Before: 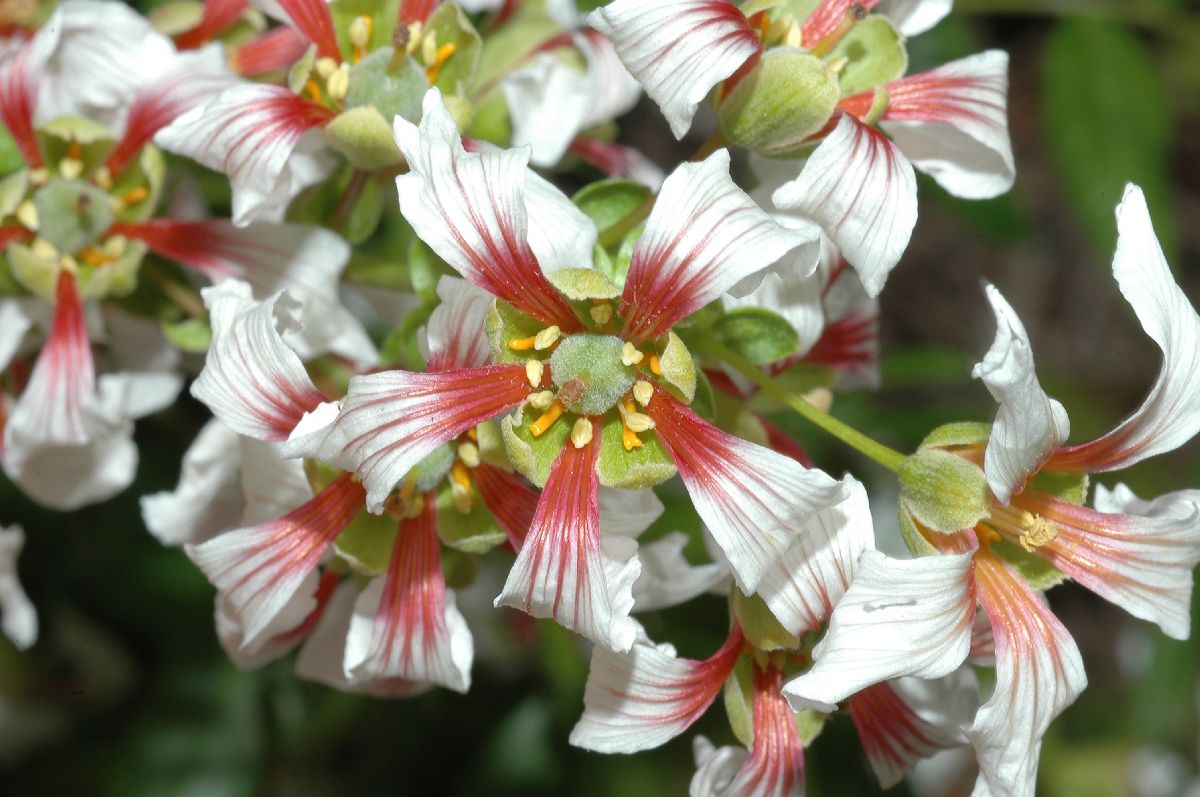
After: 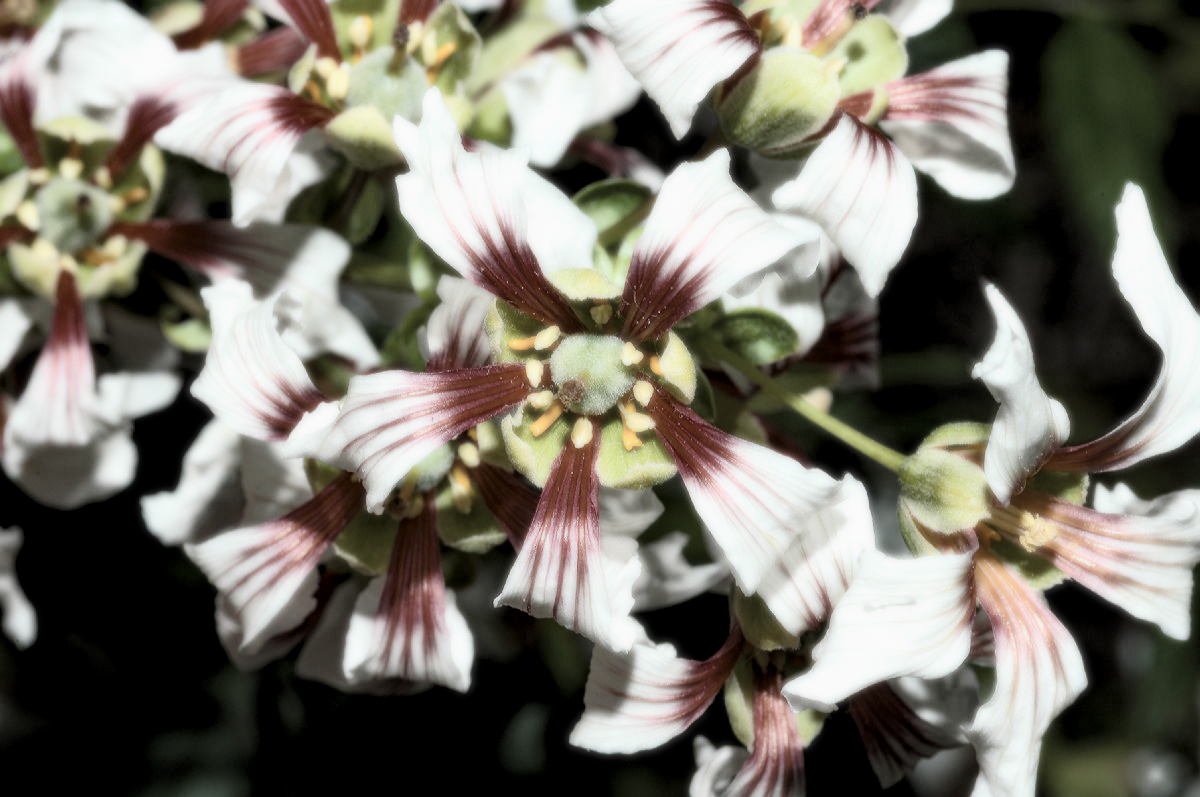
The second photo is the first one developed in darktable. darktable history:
contrast brightness saturation: contrast 0.1, saturation -0.3
local contrast: mode bilateral grid, contrast 20, coarseness 50, detail 120%, midtone range 0.2
levels: levels [0.101, 0.578, 0.953]
haze removal: compatibility mode true, adaptive false
filmic rgb: black relative exposure -6.98 EV, white relative exposure 5.63 EV, hardness 2.86
bloom: size 0%, threshold 54.82%, strength 8.31%
